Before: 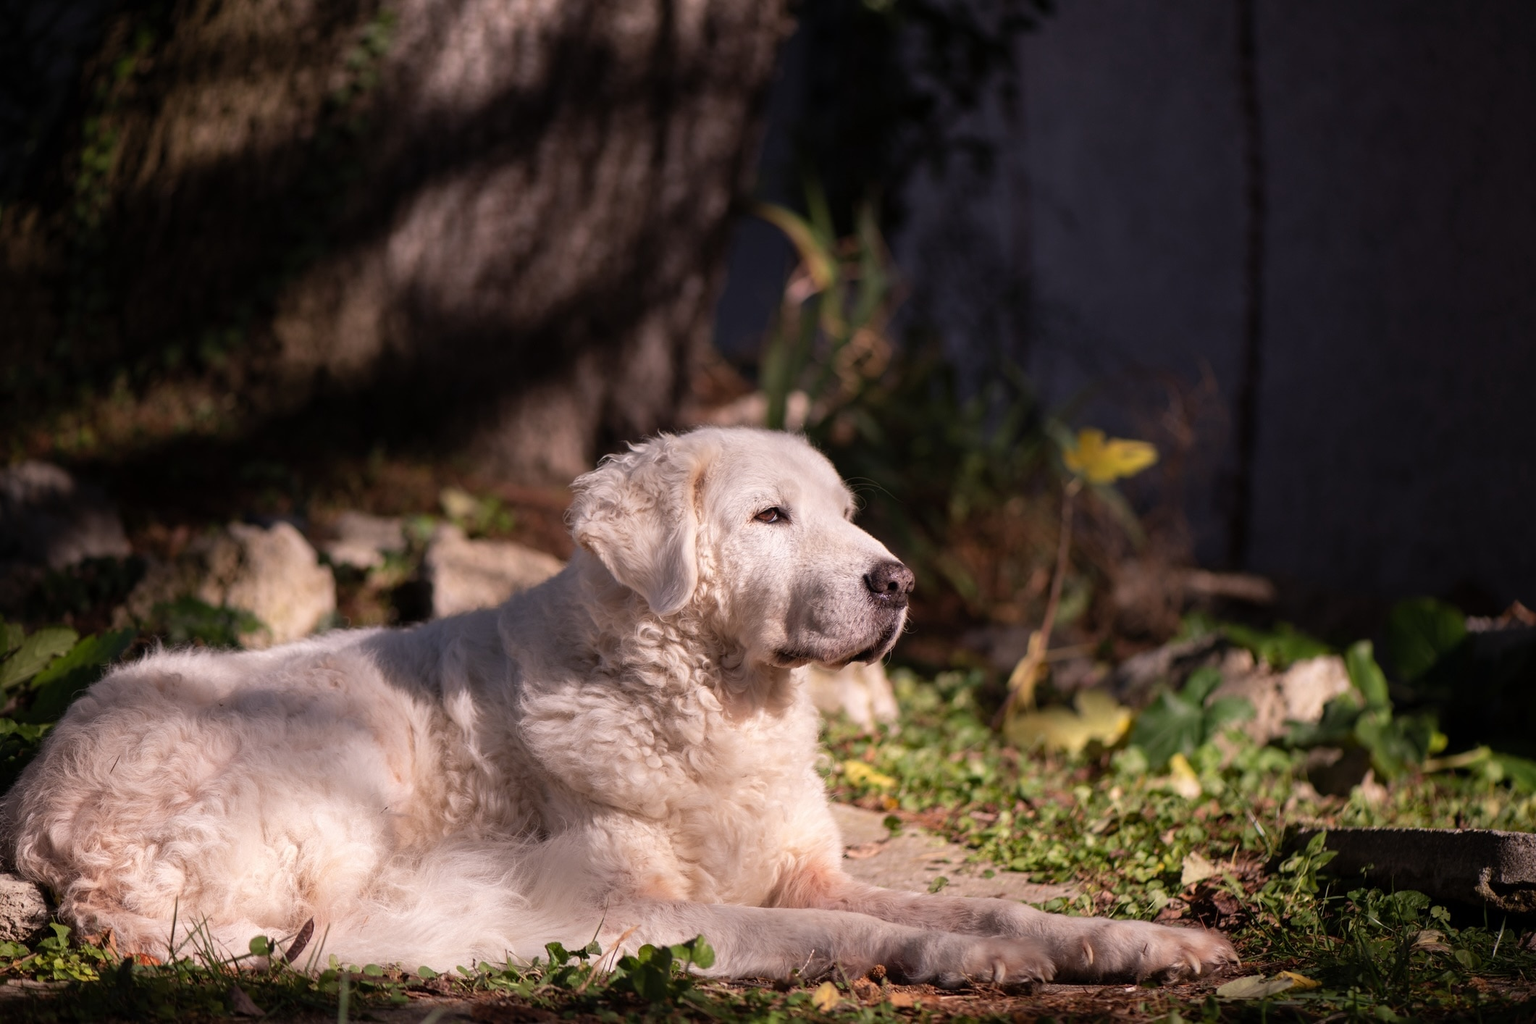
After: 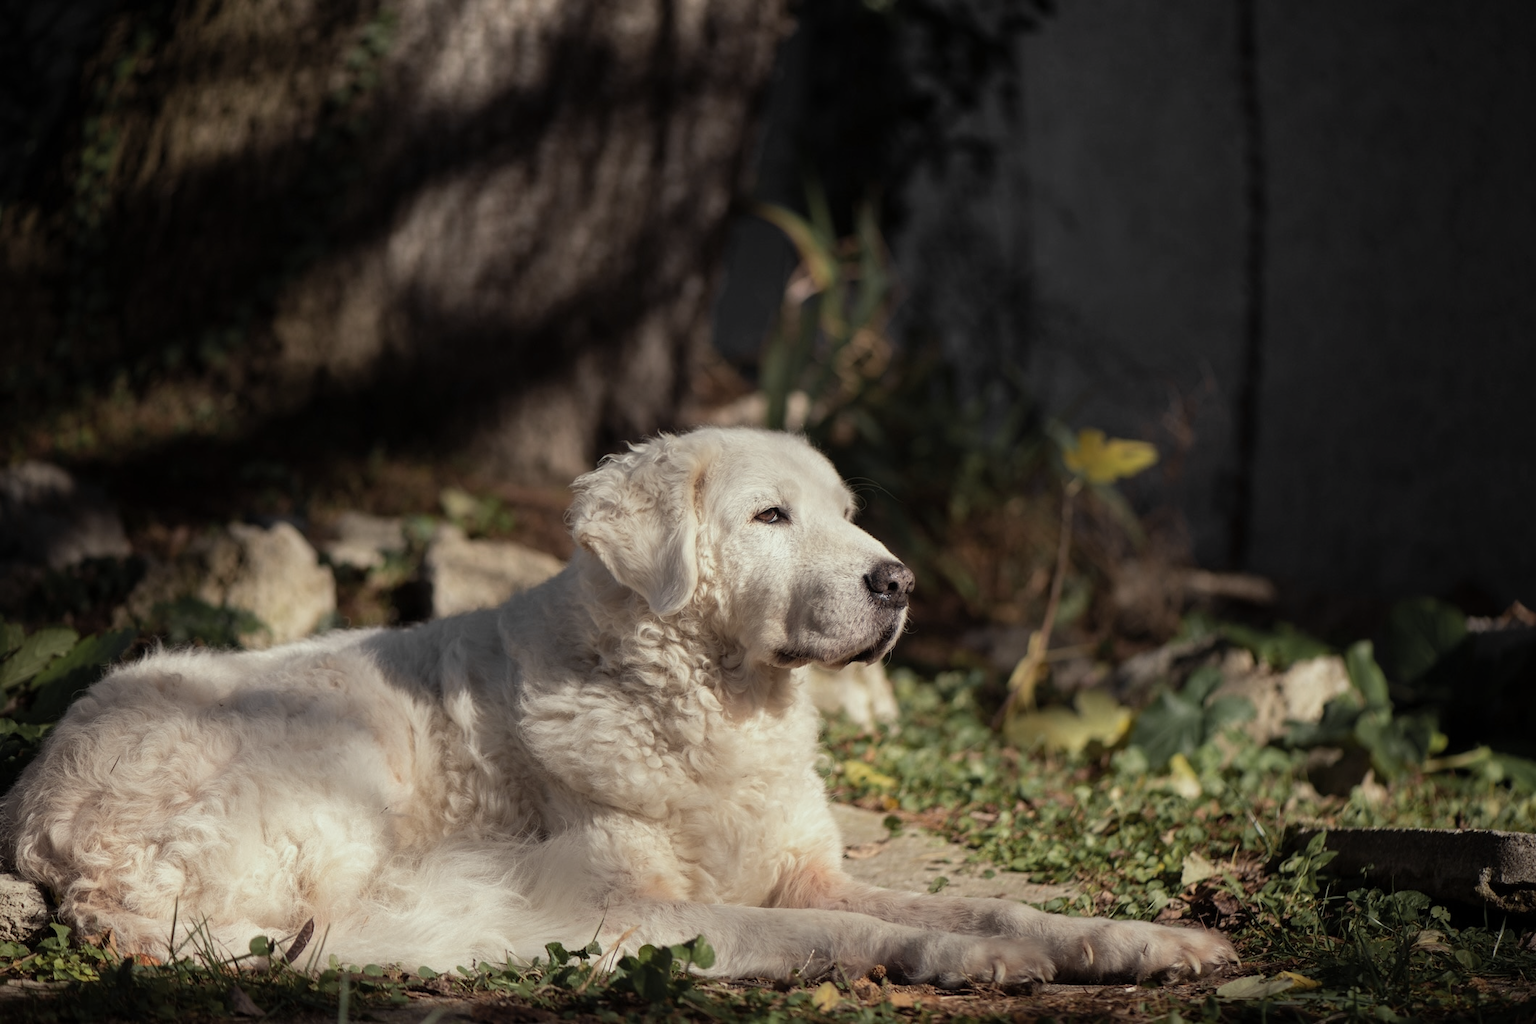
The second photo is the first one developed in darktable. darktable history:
color zones: curves: ch0 [(0, 0.613) (0.01, 0.613) (0.245, 0.448) (0.498, 0.529) (0.642, 0.665) (0.879, 0.777) (0.99, 0.613)]; ch1 [(0, 0.035) (0.121, 0.189) (0.259, 0.197) (0.415, 0.061) (0.589, 0.022) (0.732, 0.022) (0.857, 0.026) (0.991, 0.053)]
color correction: highlights a* -10.77, highlights b* 9.8, saturation 1.72
